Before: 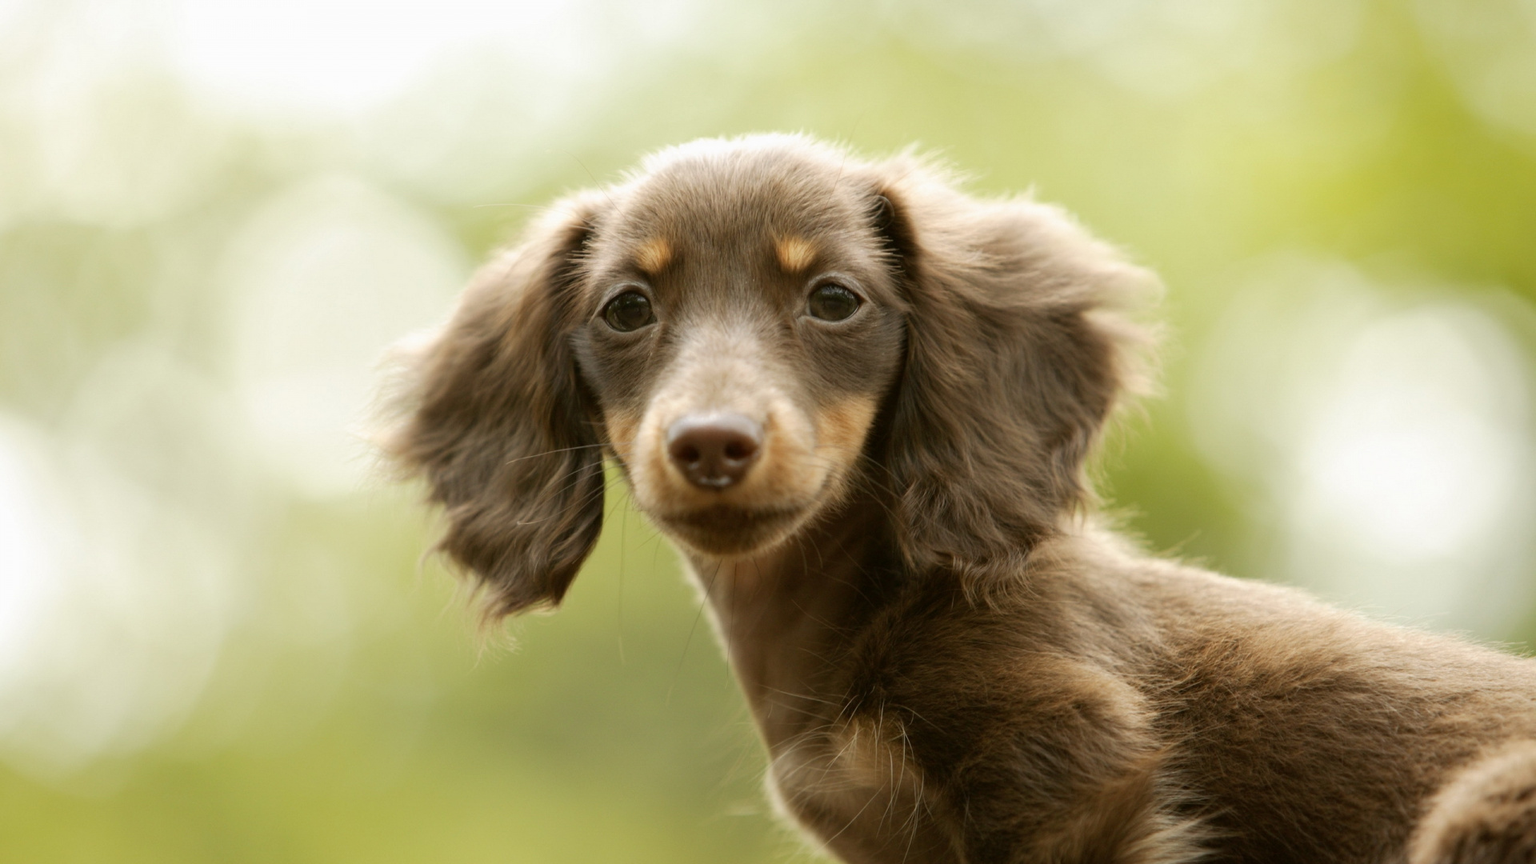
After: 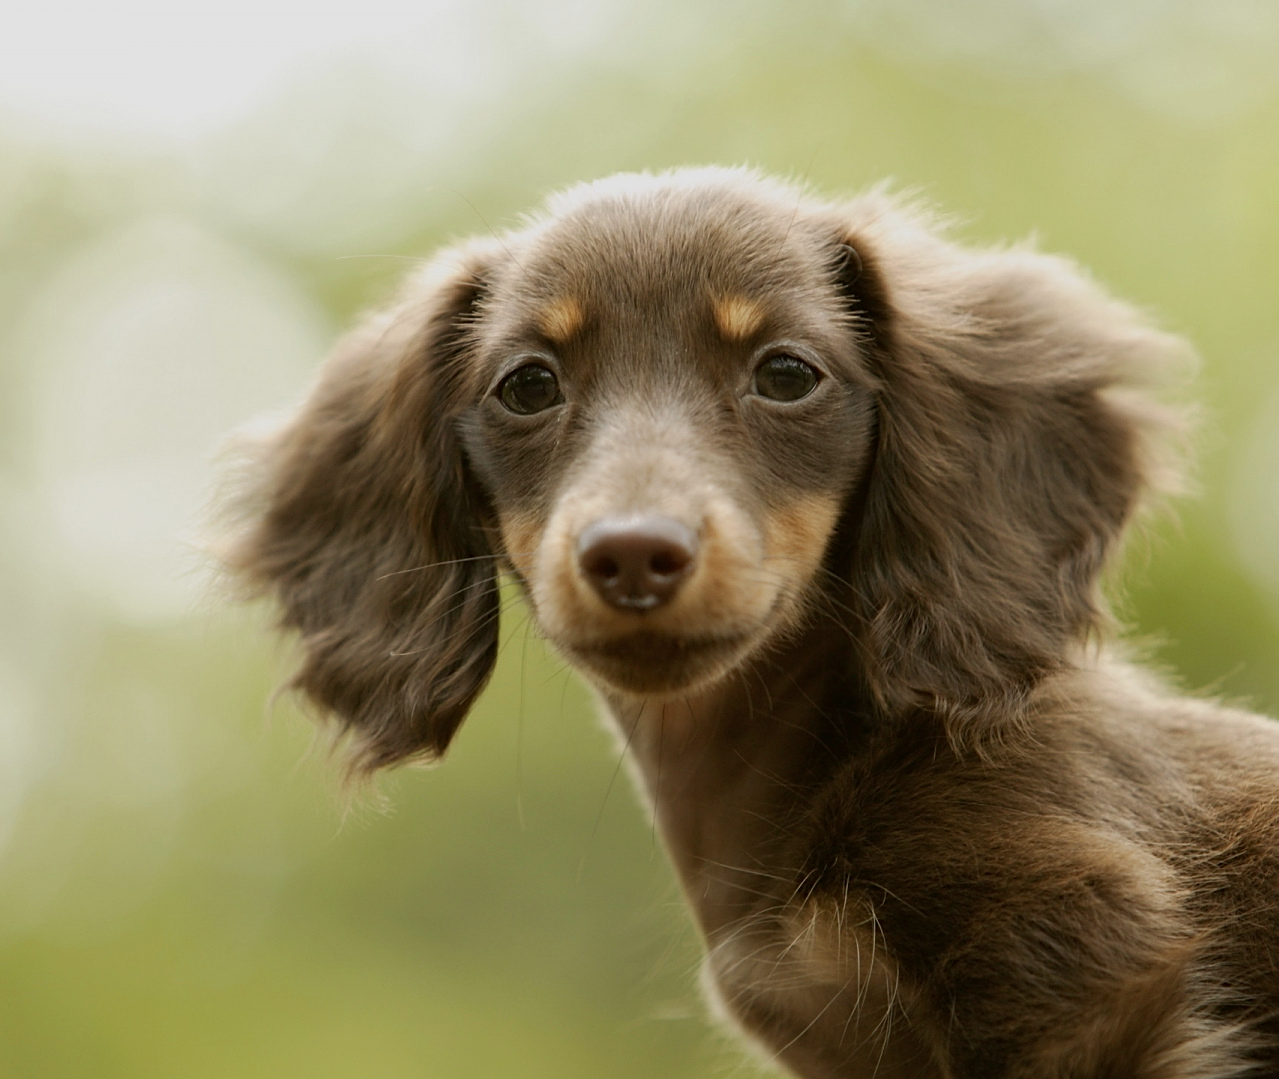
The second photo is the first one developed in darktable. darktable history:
crop and rotate: left 13.342%, right 19.991%
sharpen: on, module defaults
exposure: exposure -0.36 EV, compensate highlight preservation false
